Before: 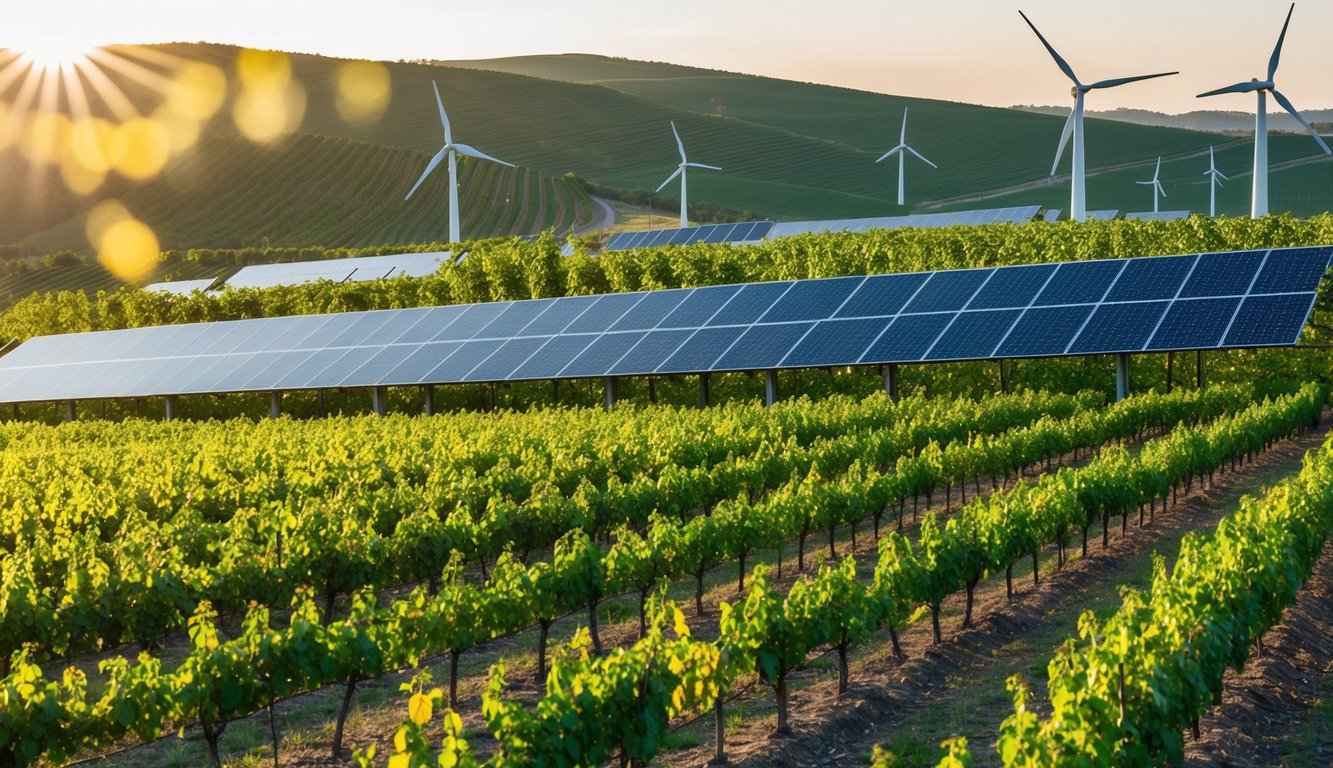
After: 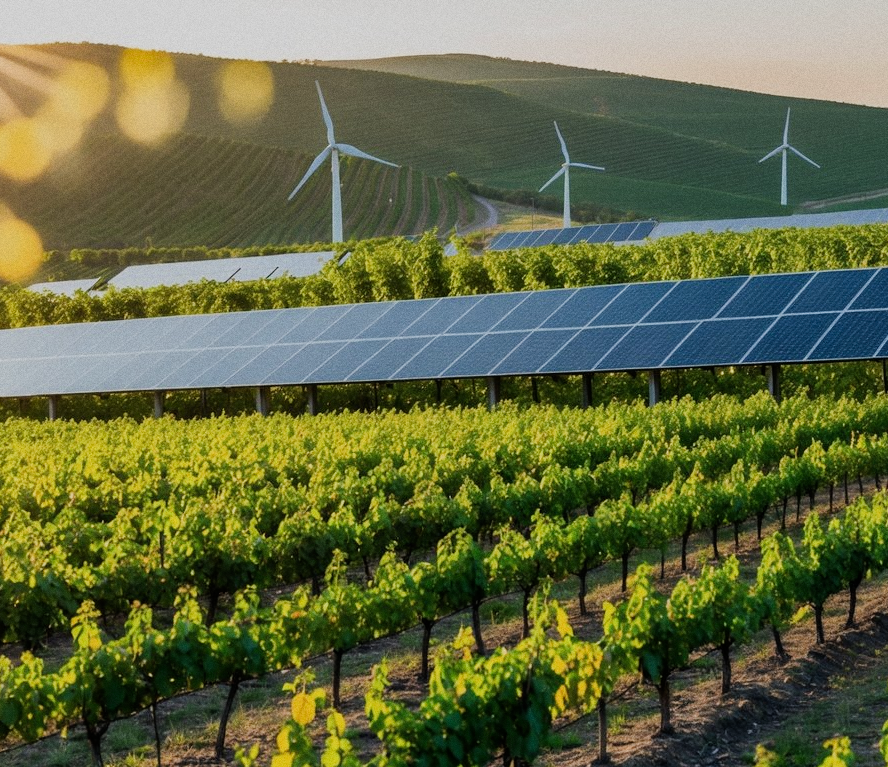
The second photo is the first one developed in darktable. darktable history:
crop and rotate: left 8.786%, right 24.548%
grain: coarseness 0.09 ISO
filmic rgb: black relative exposure -7.65 EV, white relative exposure 4.56 EV, hardness 3.61
